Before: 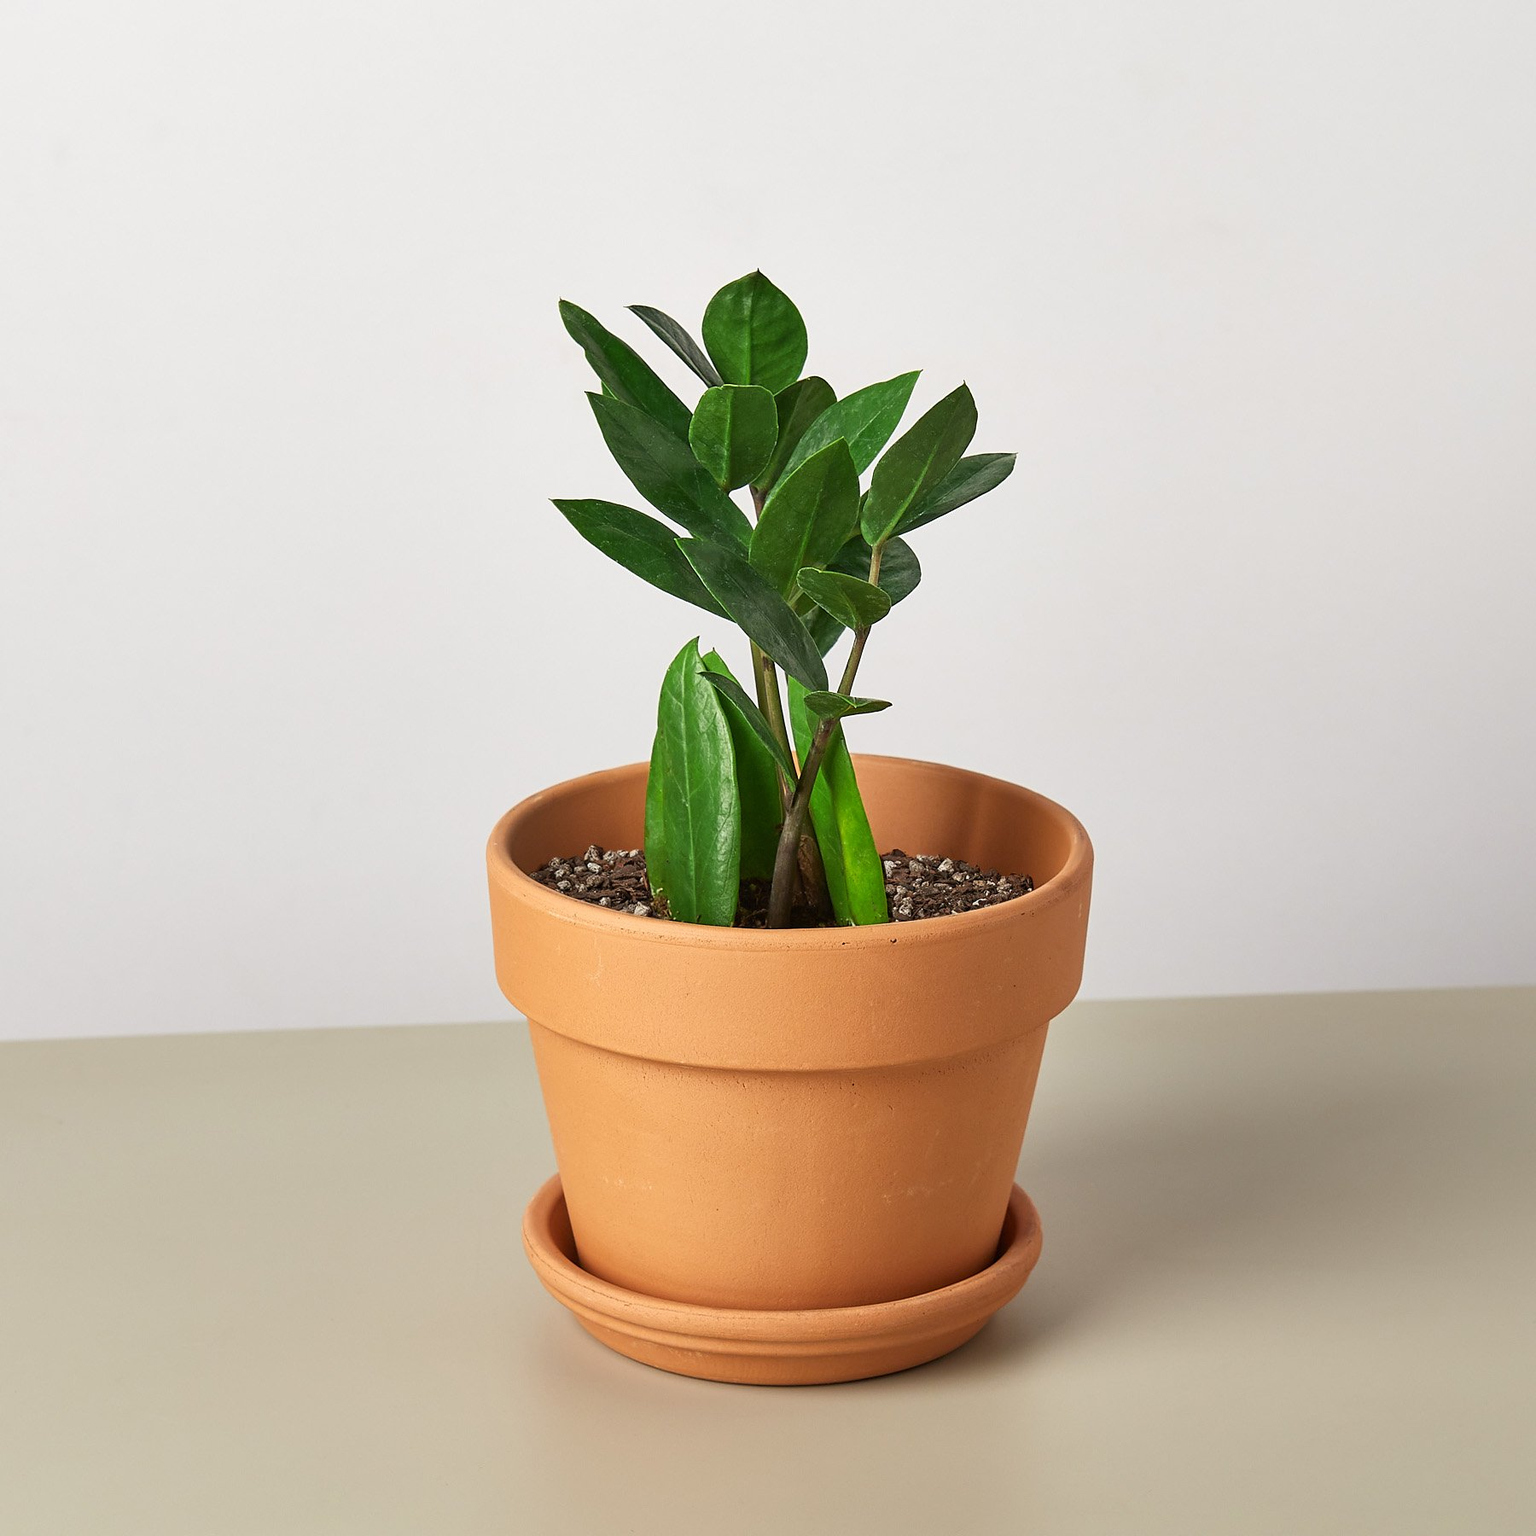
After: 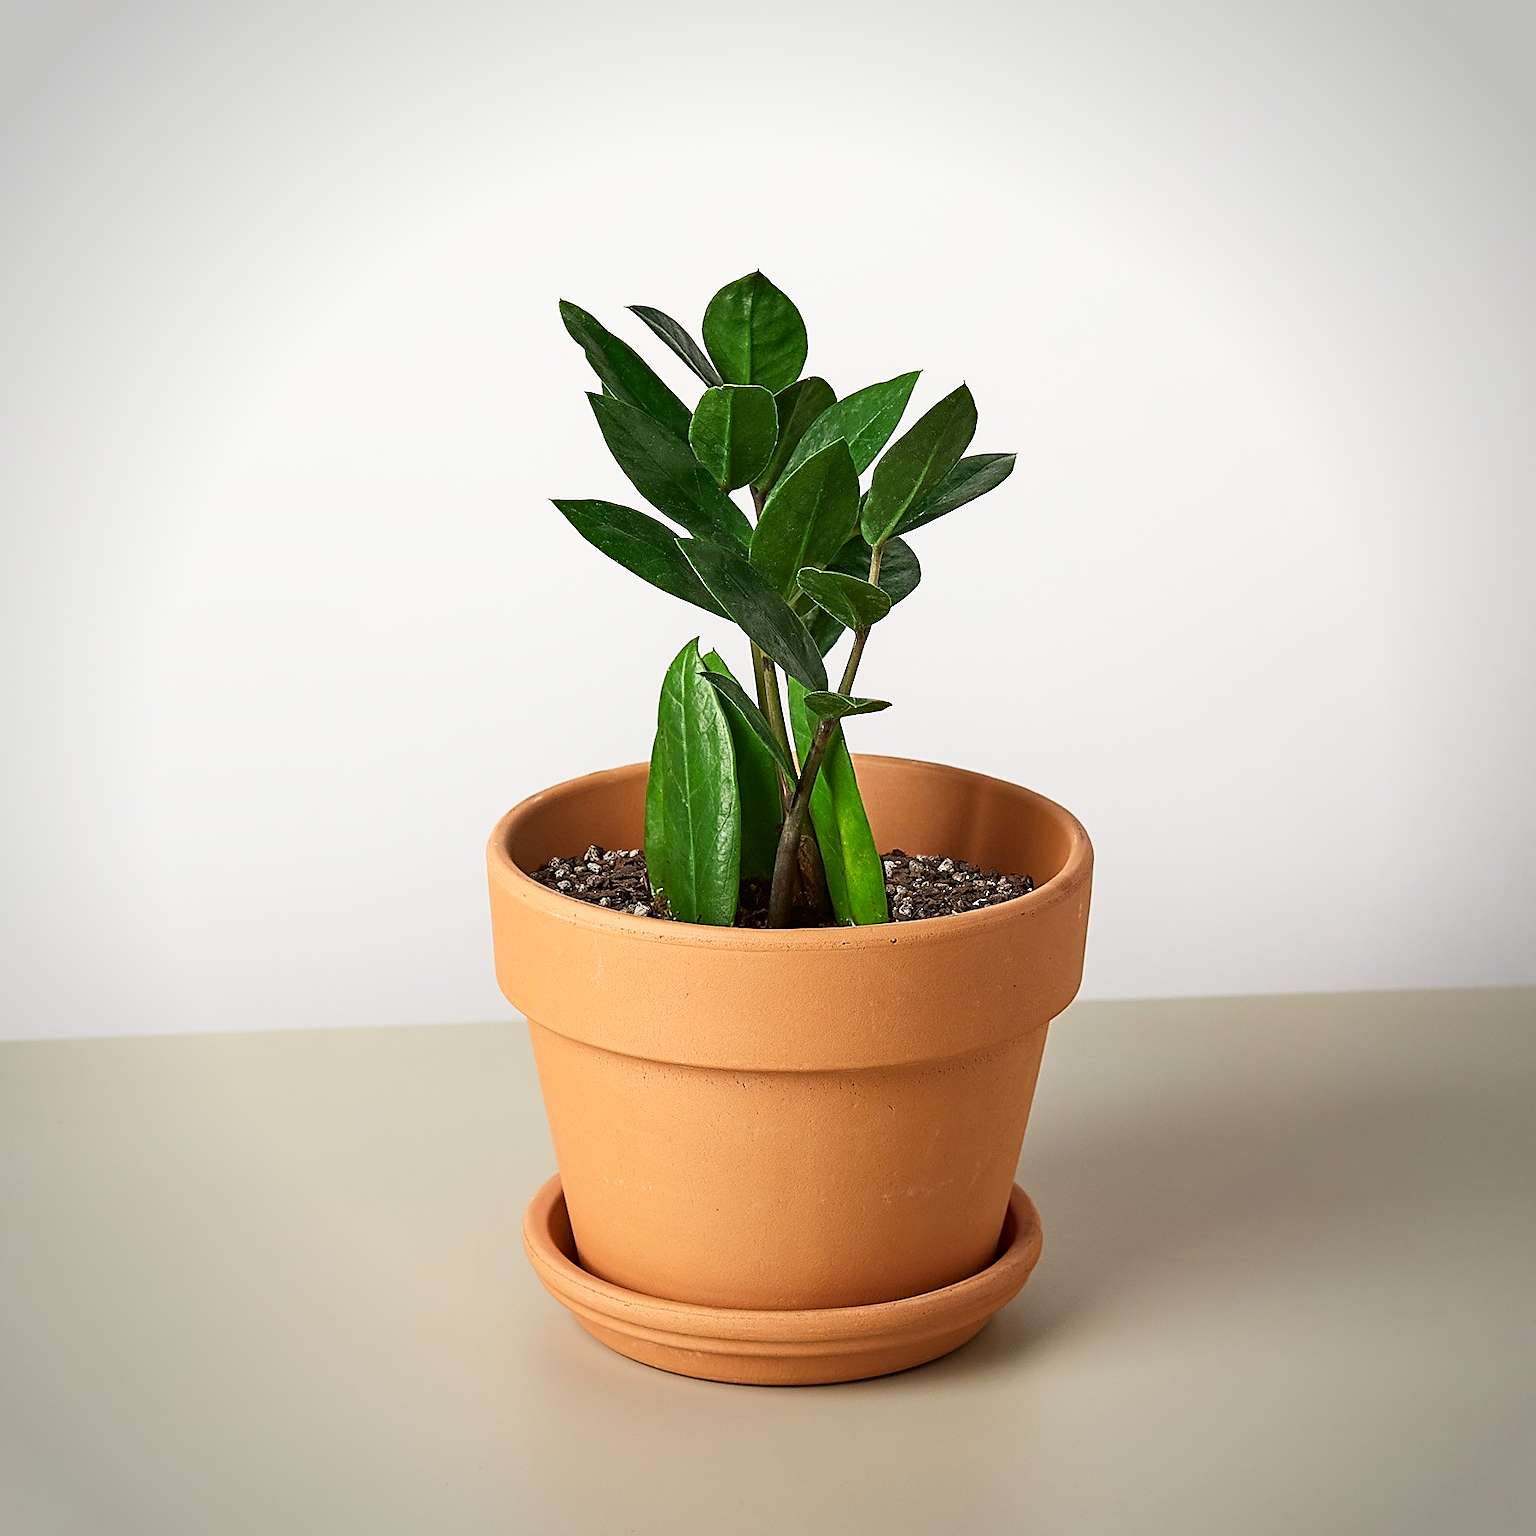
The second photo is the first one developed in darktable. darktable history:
haze removal: compatibility mode true, adaptive false
shadows and highlights: shadows -62.16, white point adjustment -5.1, highlights 61.13
sharpen: on, module defaults
vignetting: brightness -0.419, saturation -0.295
color correction: highlights b* 0.04, saturation 0.976
